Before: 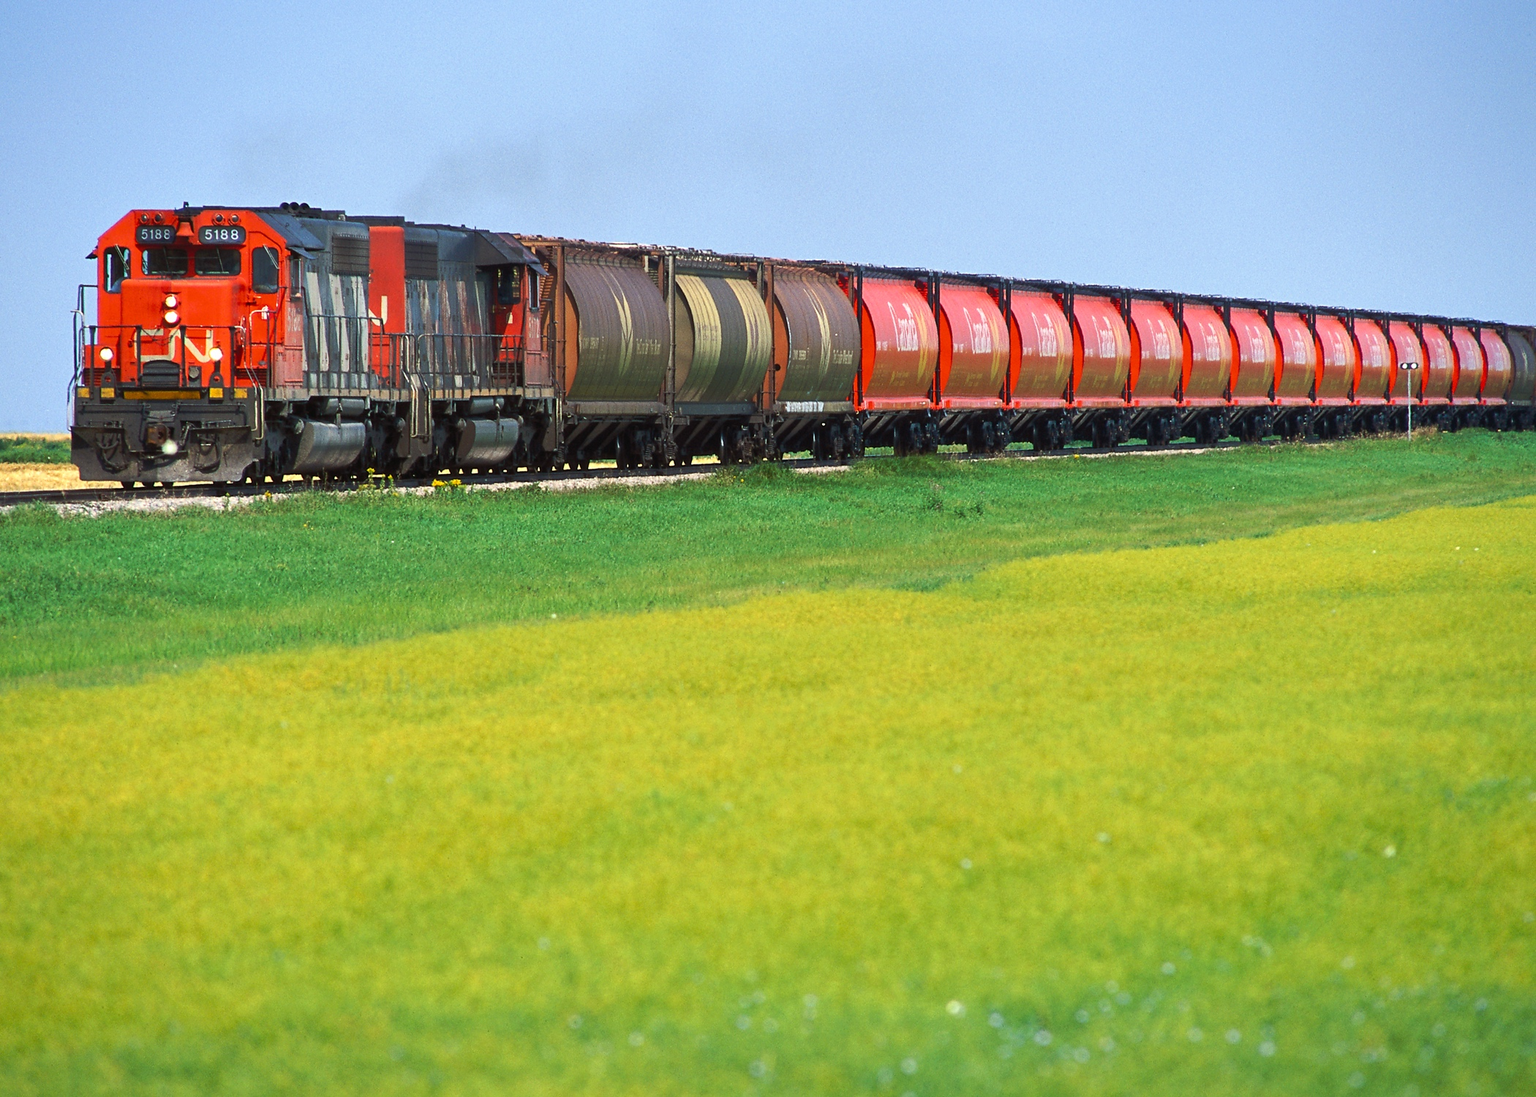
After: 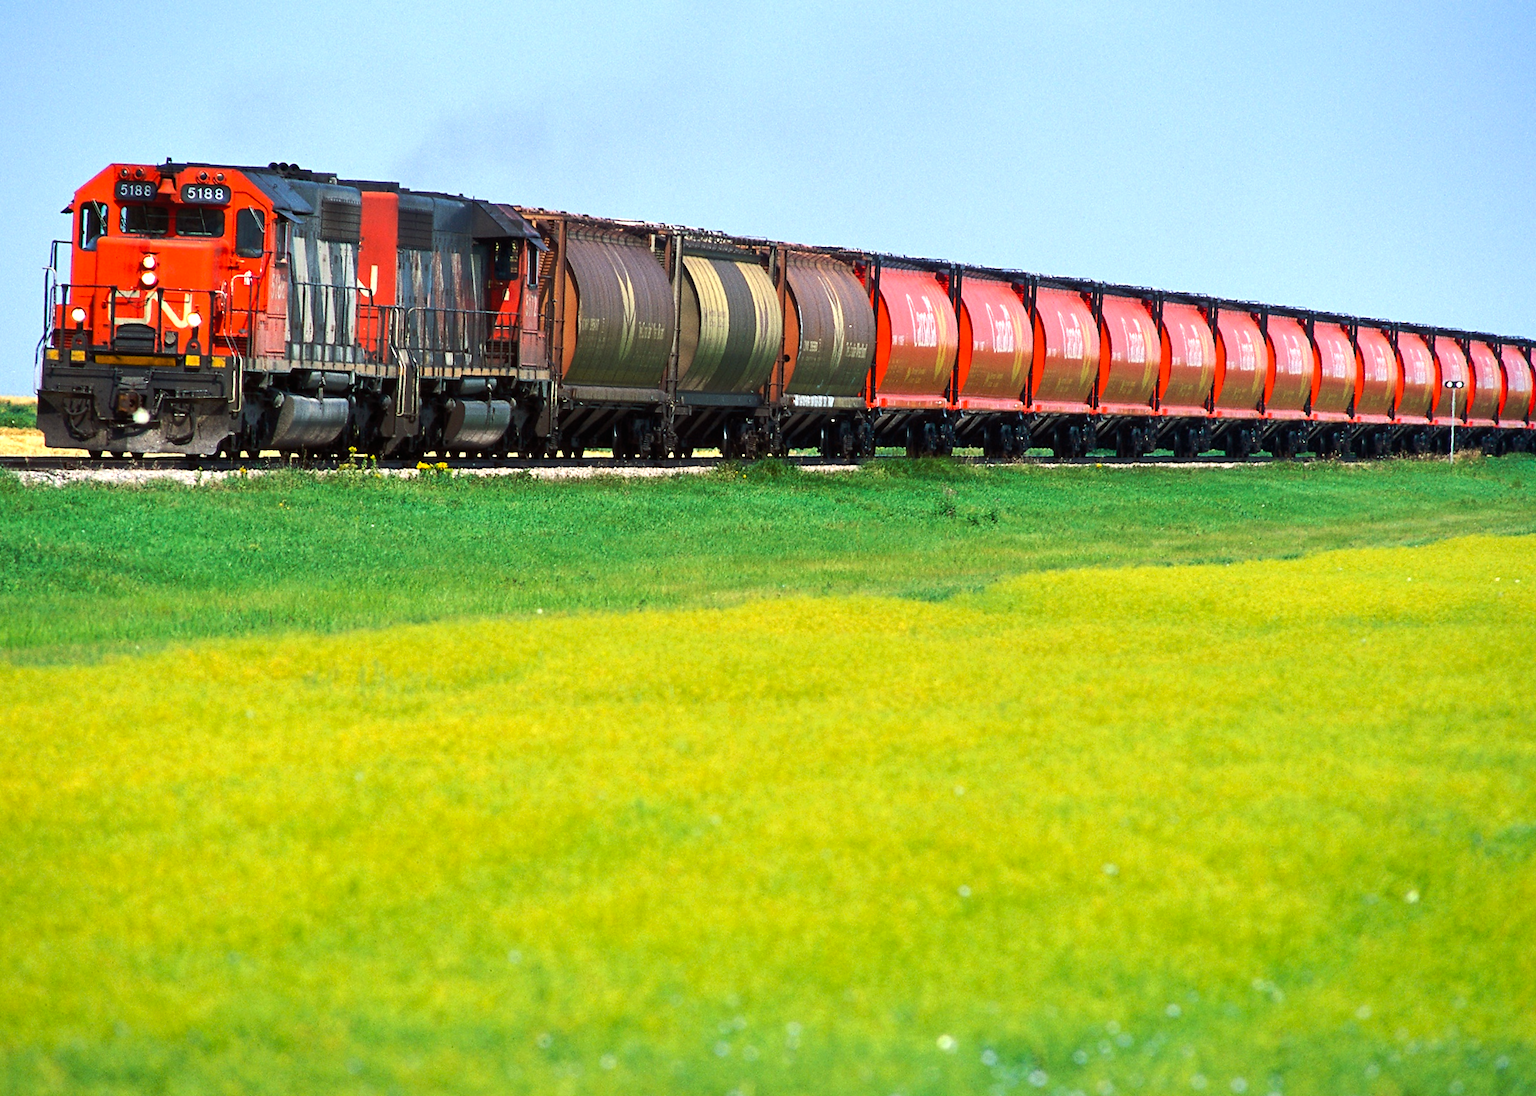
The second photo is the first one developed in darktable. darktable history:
tone equalizer: -8 EV -0.417 EV, -7 EV -0.389 EV, -6 EV -0.333 EV, -5 EV -0.222 EV, -3 EV 0.222 EV, -2 EV 0.333 EV, -1 EV 0.389 EV, +0 EV 0.417 EV, edges refinement/feathering 500, mask exposure compensation -1.57 EV, preserve details no
crop and rotate: angle -2.38°
